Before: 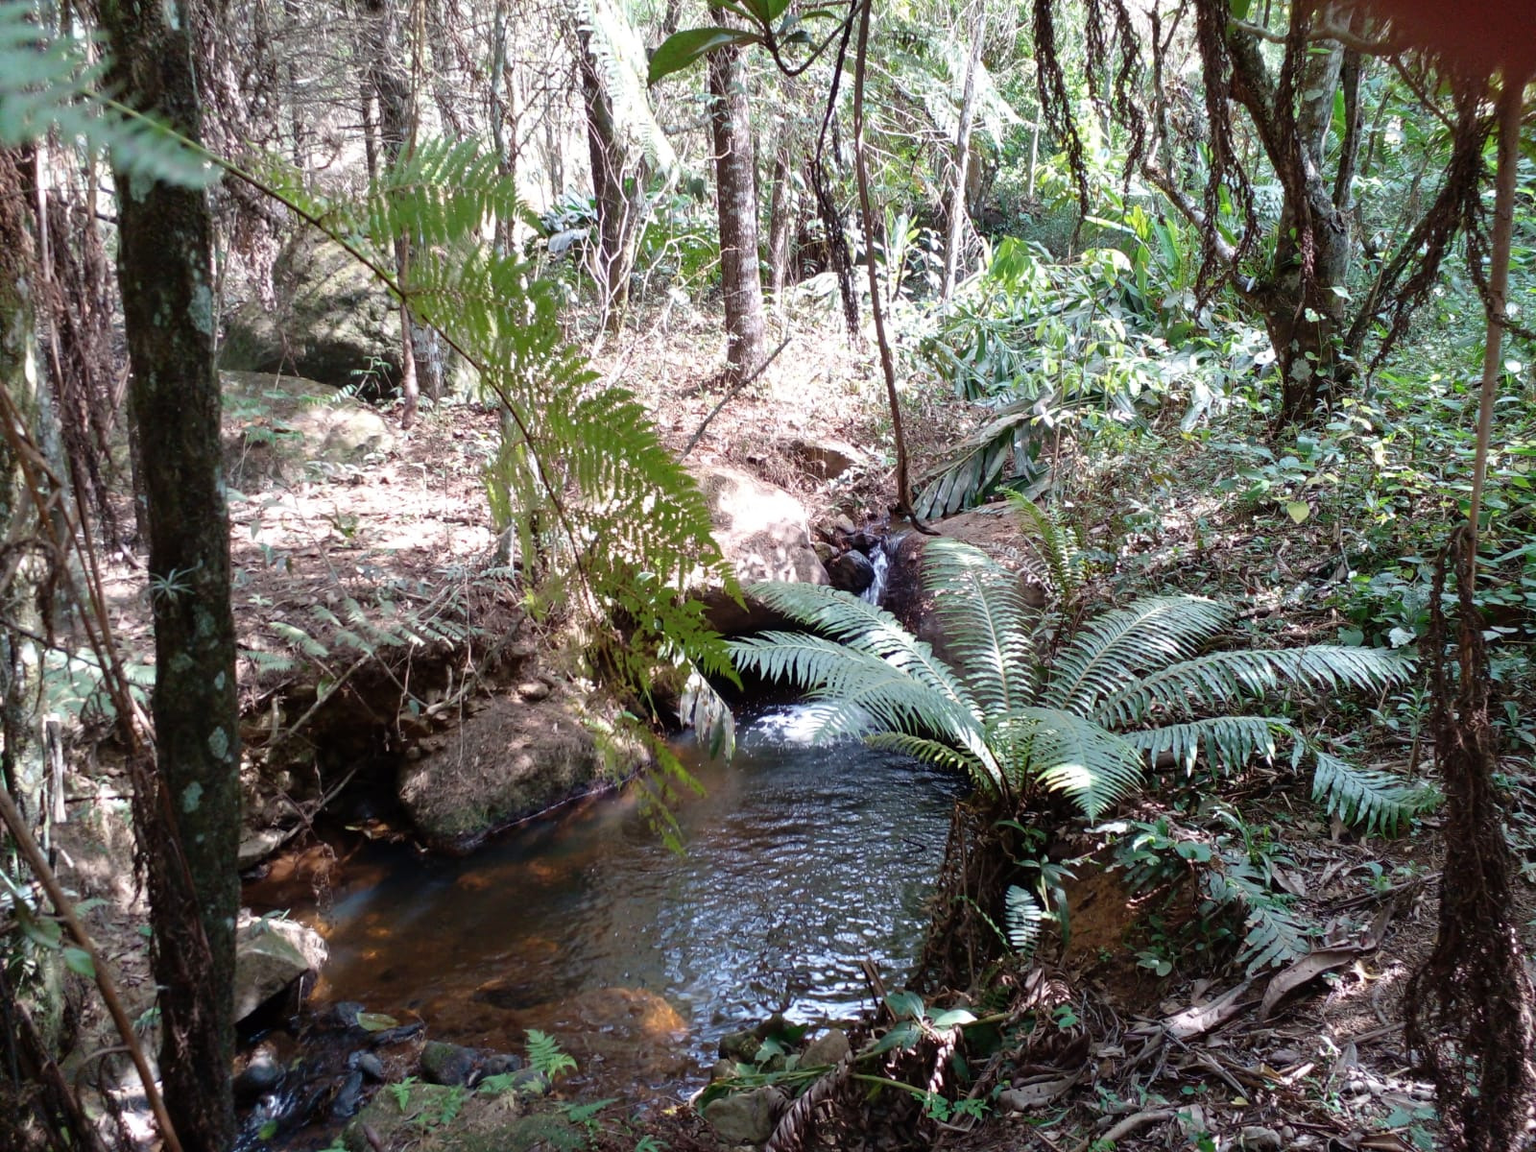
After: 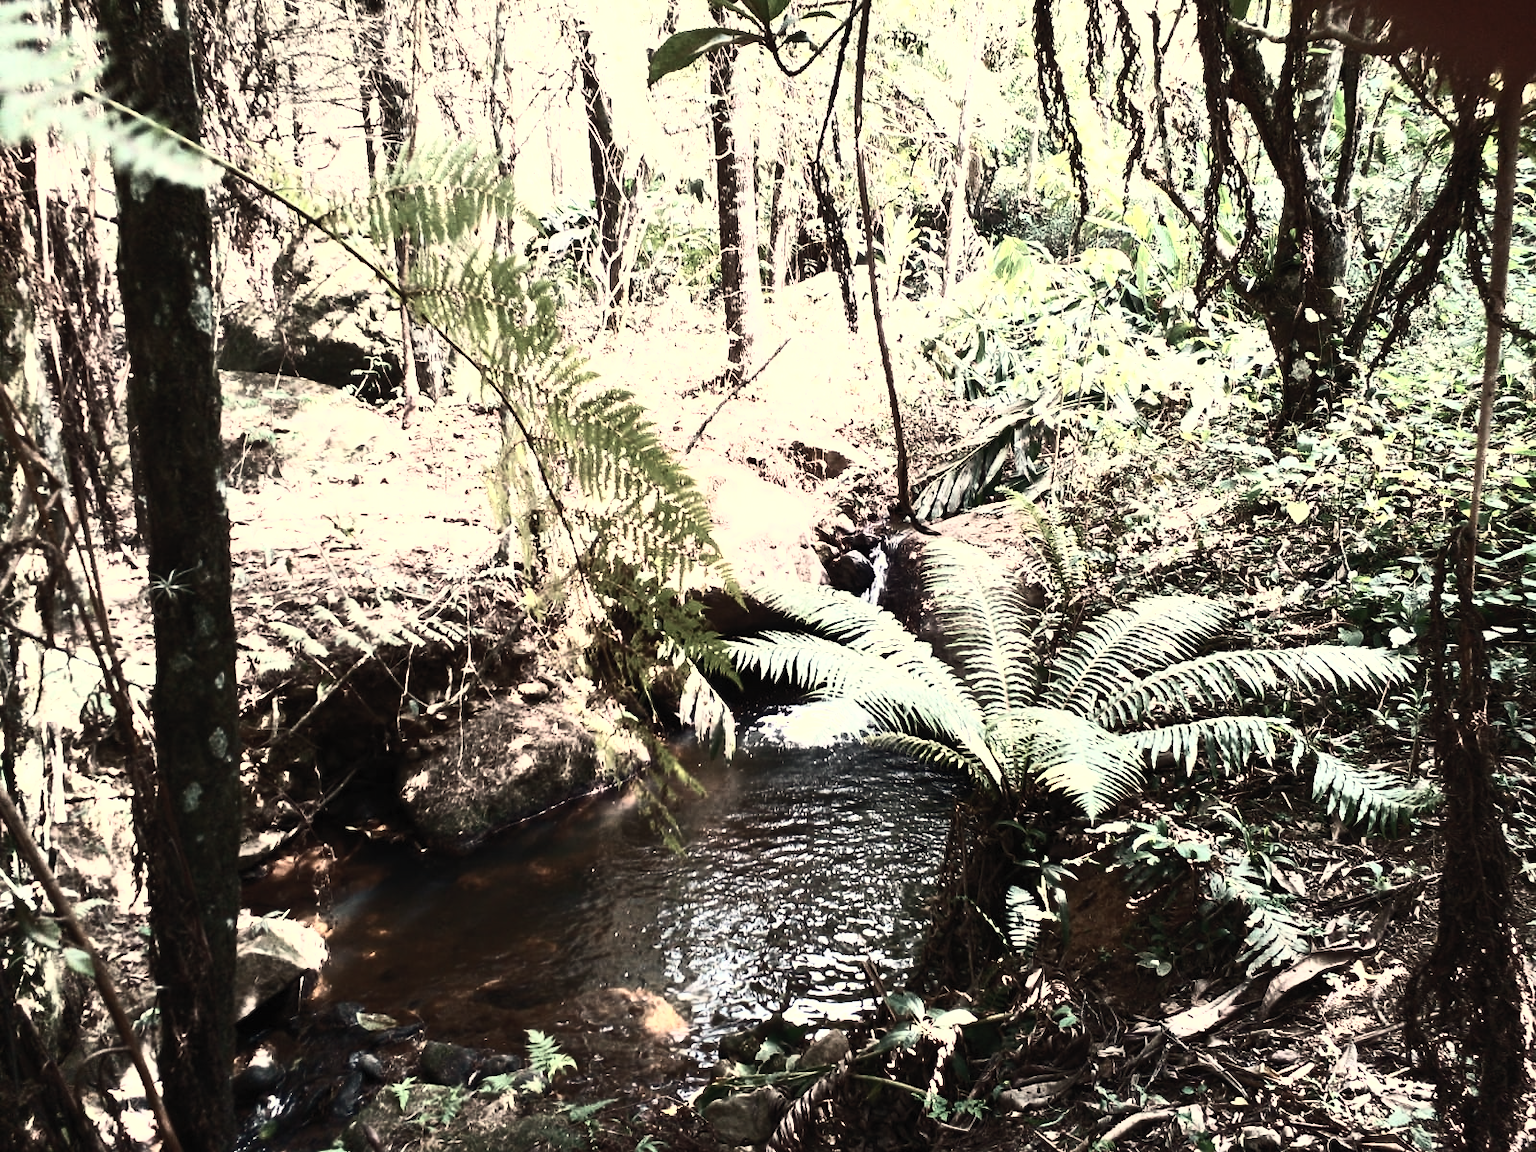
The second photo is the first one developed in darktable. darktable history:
contrast brightness saturation: contrast 0.57, brightness 0.57, saturation -0.34
white balance: red 1.138, green 0.996, blue 0.812
tone curve: curves: ch0 [(0, 0) (0.56, 0.467) (0.846, 0.934) (1, 1)]
